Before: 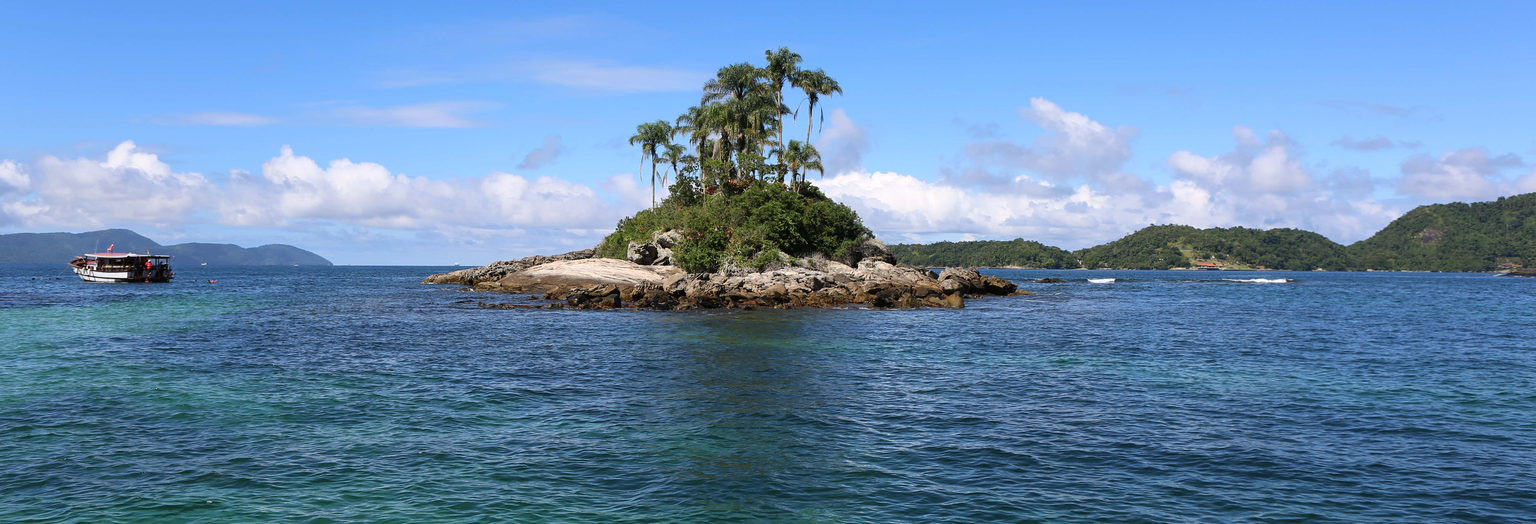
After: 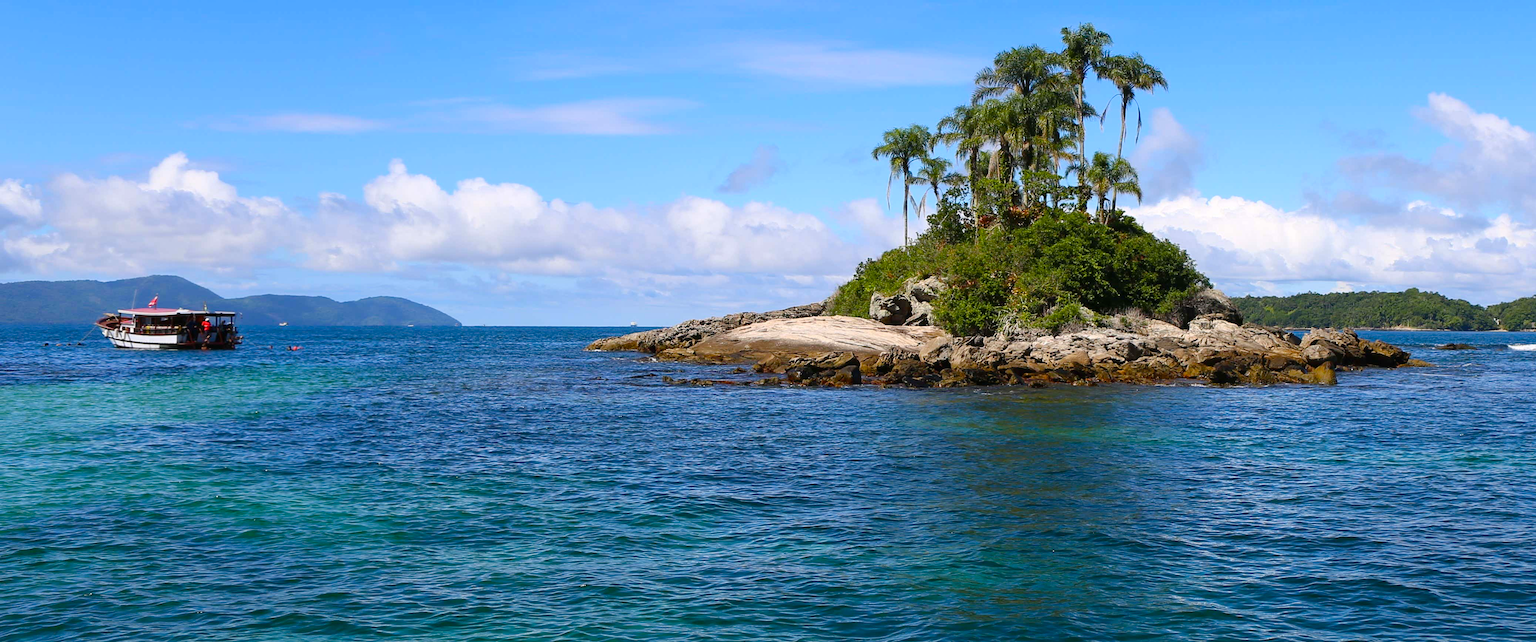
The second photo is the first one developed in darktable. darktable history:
color zones: curves: ch0 [(0, 0.613) (0.01, 0.613) (0.245, 0.448) (0.498, 0.529) (0.642, 0.665) (0.879, 0.777) (0.99, 0.613)]; ch1 [(0, 0.035) (0.121, 0.189) (0.259, 0.197) (0.415, 0.061) (0.589, 0.022) (0.732, 0.022) (0.857, 0.026) (0.991, 0.053)], mix -94.18%
color balance rgb: power › hue 310.18°, linear chroma grading › shadows 31.872%, linear chroma grading › global chroma -1.425%, linear chroma grading › mid-tones 3.946%, perceptual saturation grading › global saturation 30.656%
crop: top 5.805%, right 27.843%, bottom 5.638%
